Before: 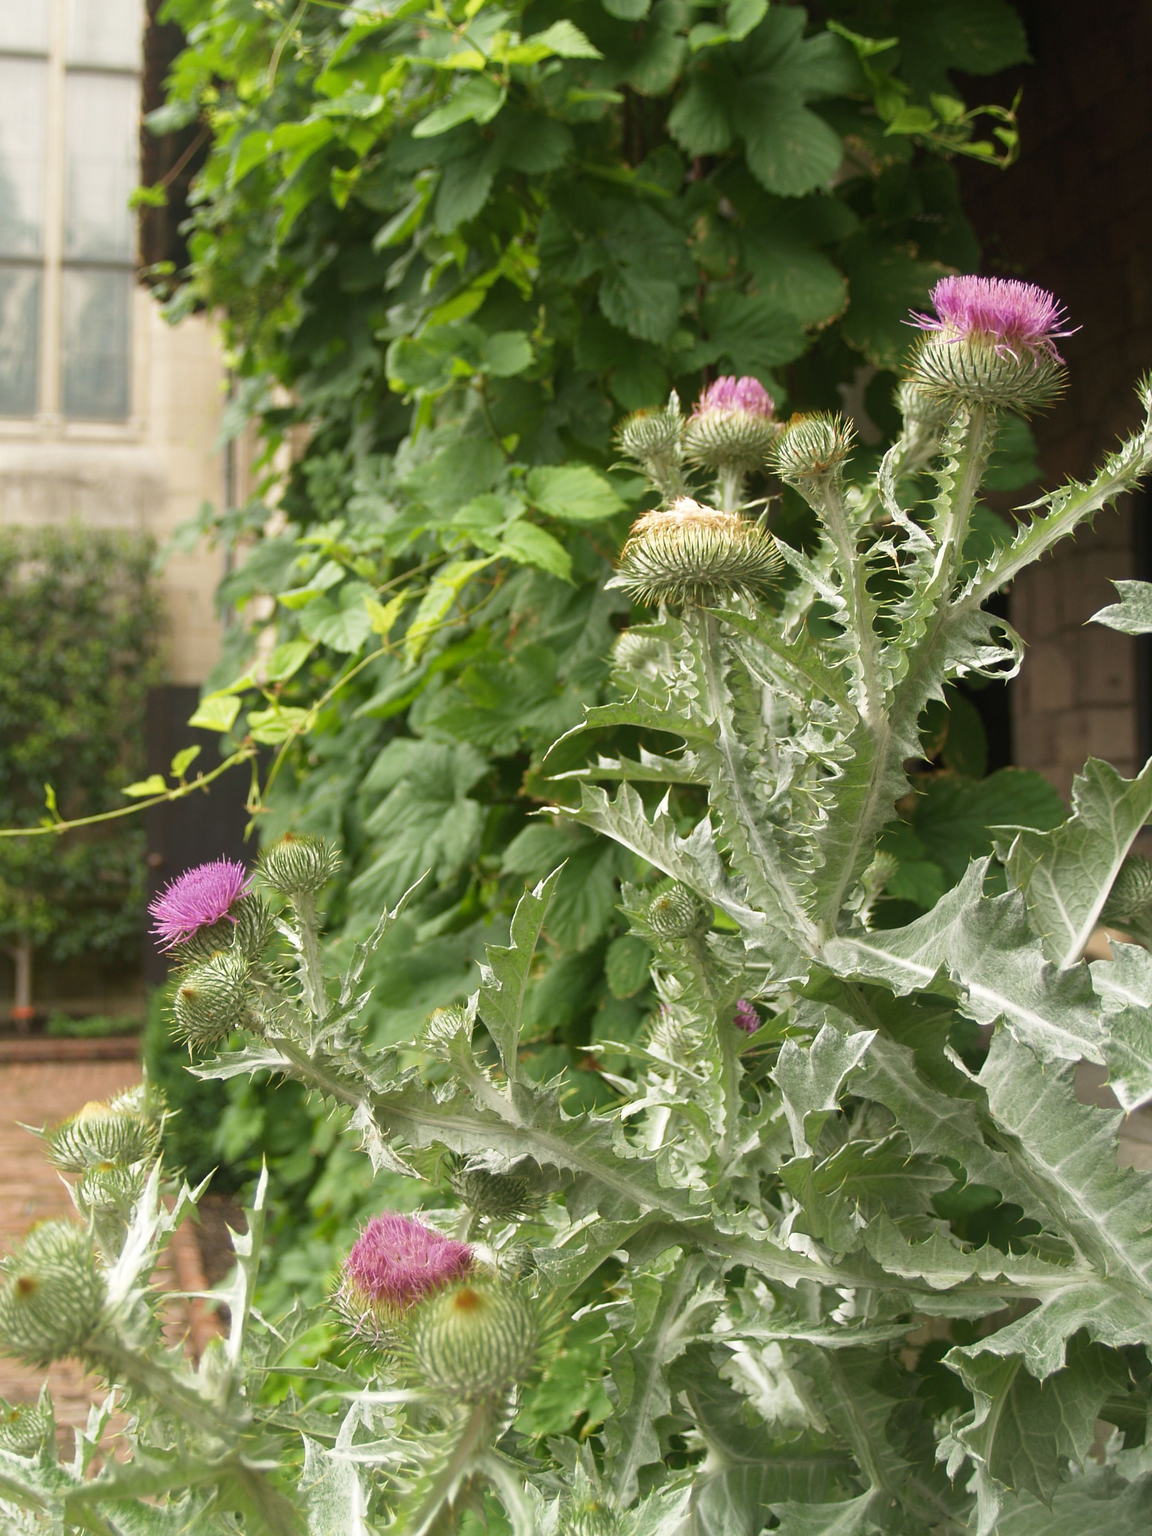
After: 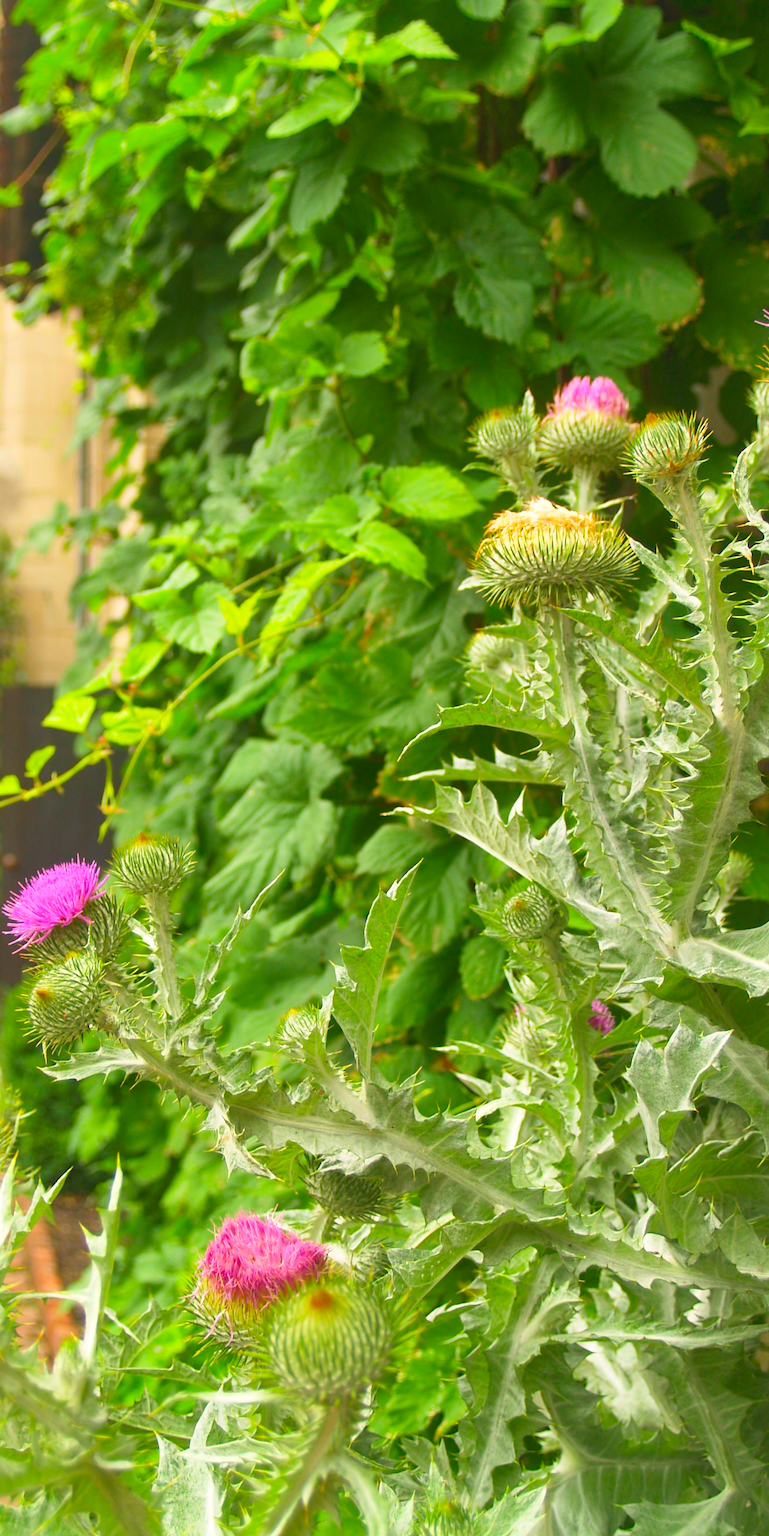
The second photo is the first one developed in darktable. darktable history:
crop and rotate: left 12.679%, right 20.563%
contrast brightness saturation: contrast 0.2, brightness 0.198, saturation 0.815
shadows and highlights: on, module defaults
